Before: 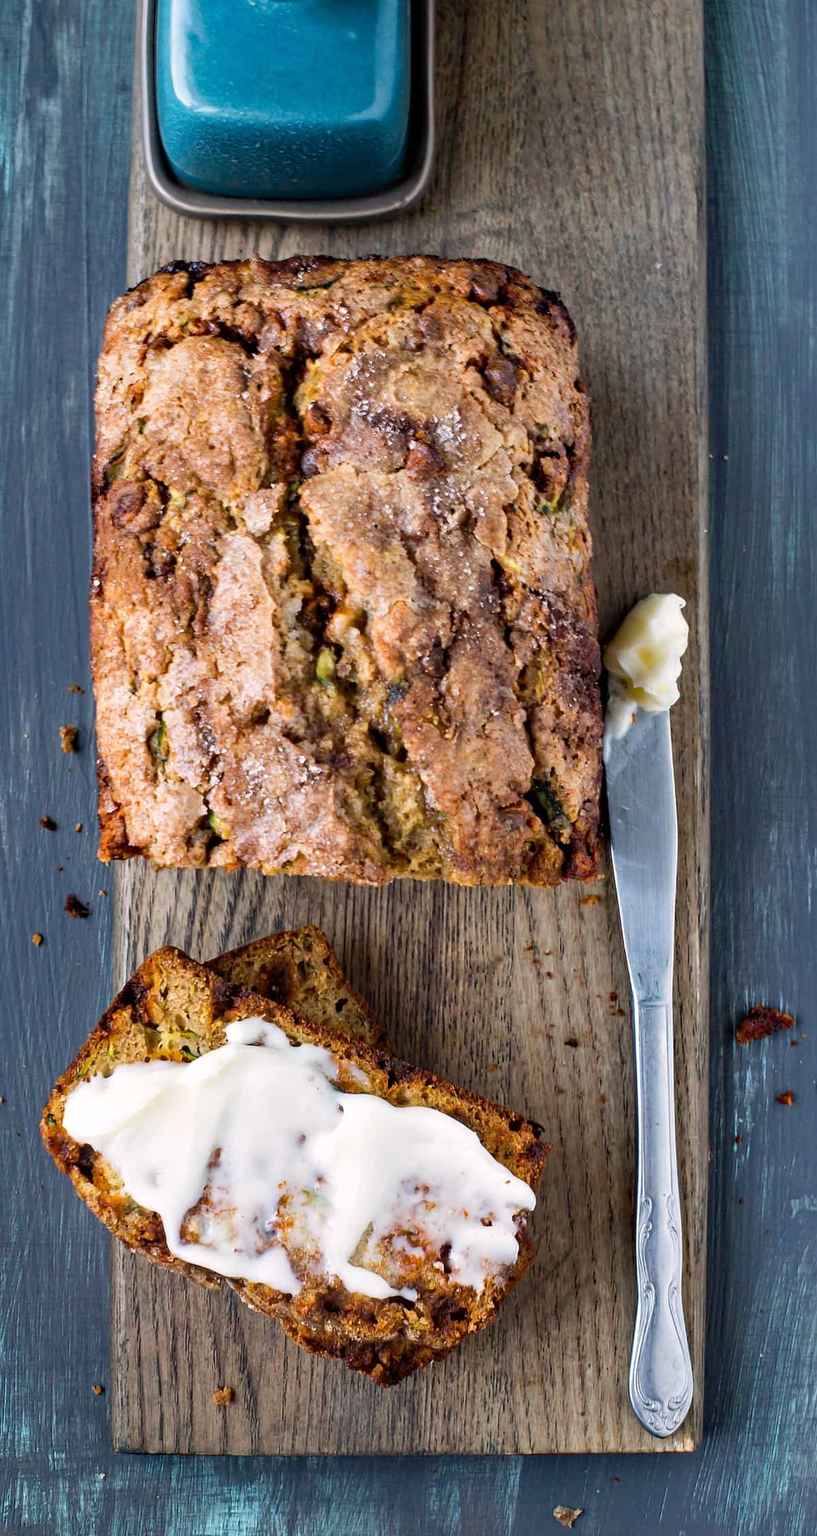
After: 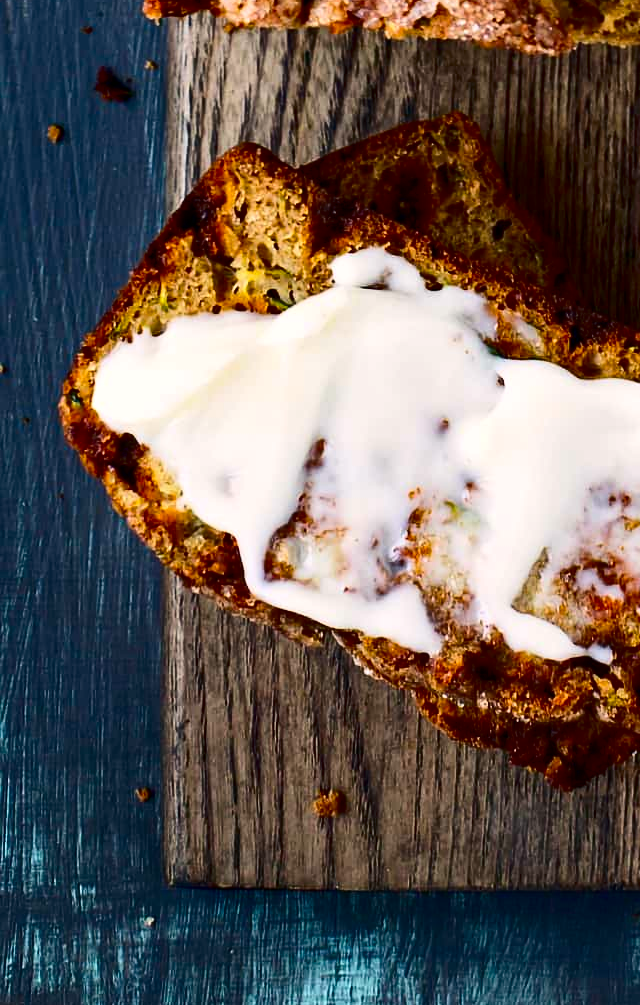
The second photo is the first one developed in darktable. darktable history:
contrast brightness saturation: contrast 0.239, brightness -0.235, saturation 0.143
crop and rotate: top 55.258%, right 46.649%, bottom 0.161%
color correction: highlights a* 0.885, highlights b* 2.82, saturation 1.1
